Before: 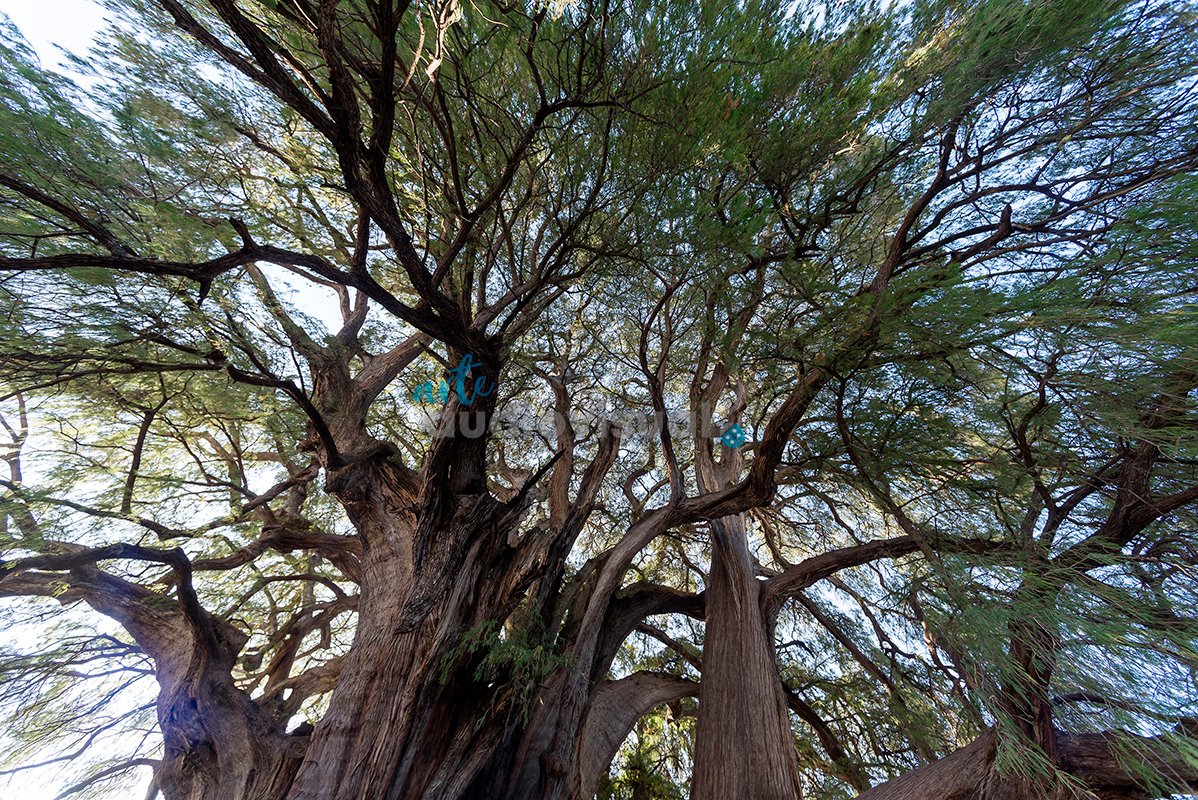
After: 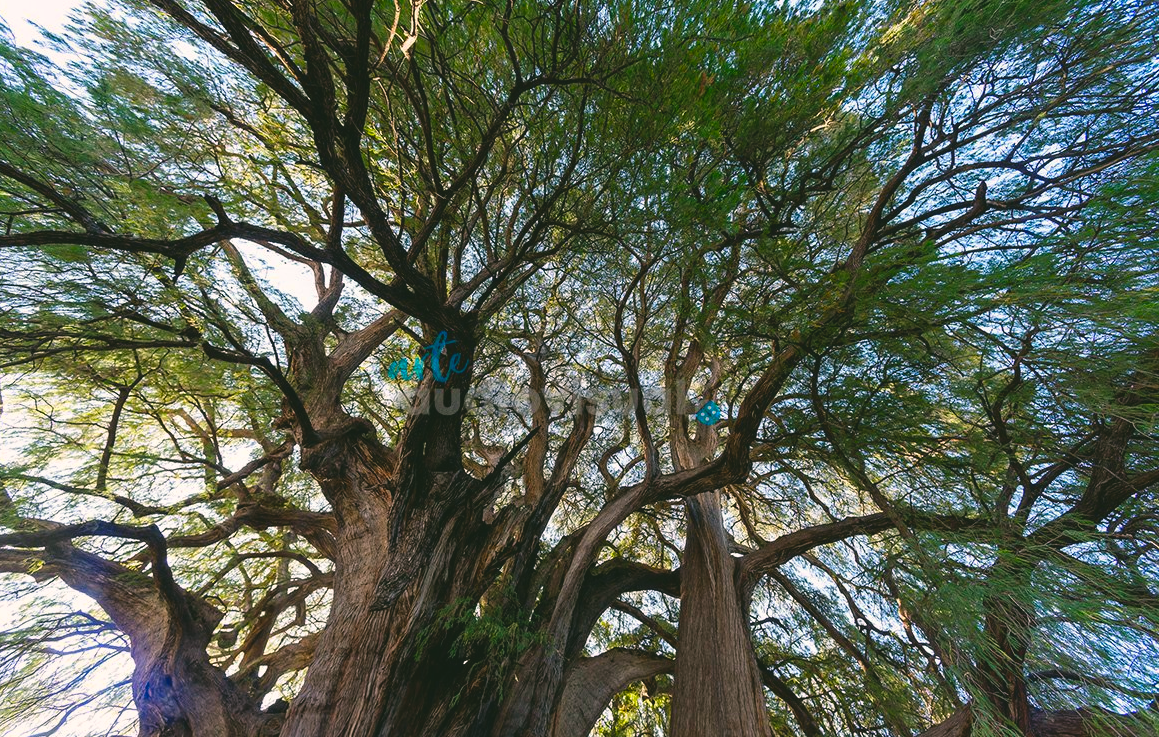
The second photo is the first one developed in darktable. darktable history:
tone equalizer: on, module defaults
crop: left 2.09%, top 2.886%, right 1.121%, bottom 4.91%
color balance rgb: linear chroma grading › global chroma 42.34%, perceptual saturation grading › global saturation 0.377%, global vibrance 9.17%
exposure: black level correction -0.012, exposure -0.192 EV, compensate exposure bias true, compensate highlight preservation false
color correction: highlights a* 4.43, highlights b* 4.94, shadows a* -8.17, shadows b* 5.08
levels: black 0.039%, levels [0, 0.48, 0.961]
